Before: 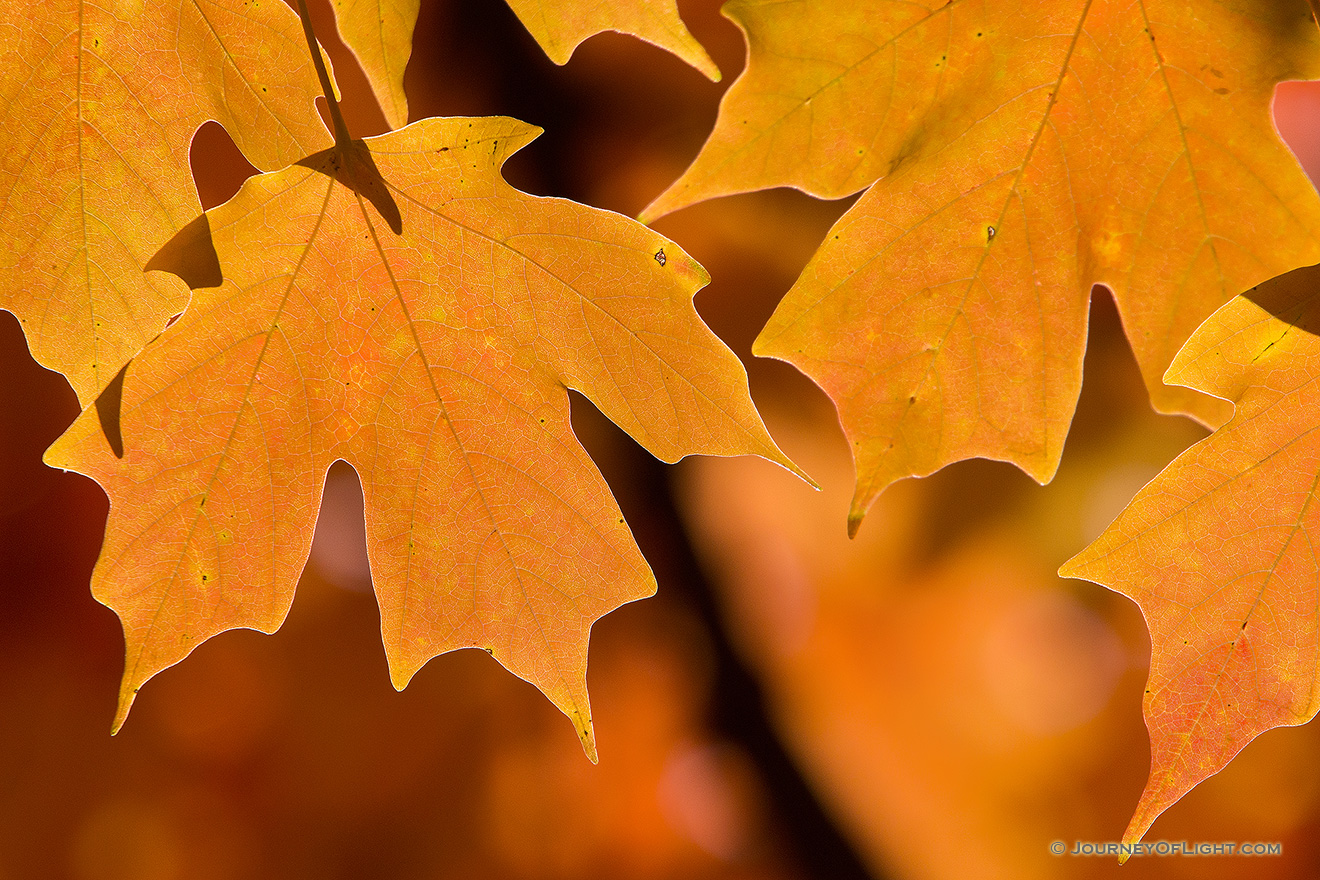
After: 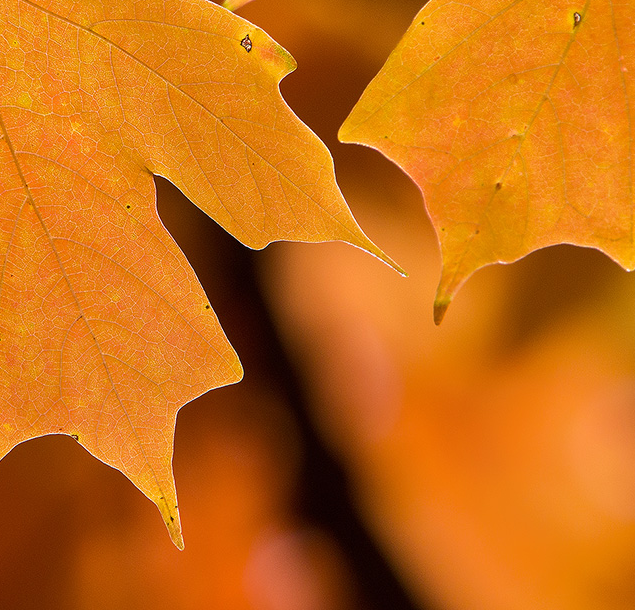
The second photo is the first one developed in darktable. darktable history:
crop: left 31.387%, top 24.357%, right 20.432%, bottom 6.24%
